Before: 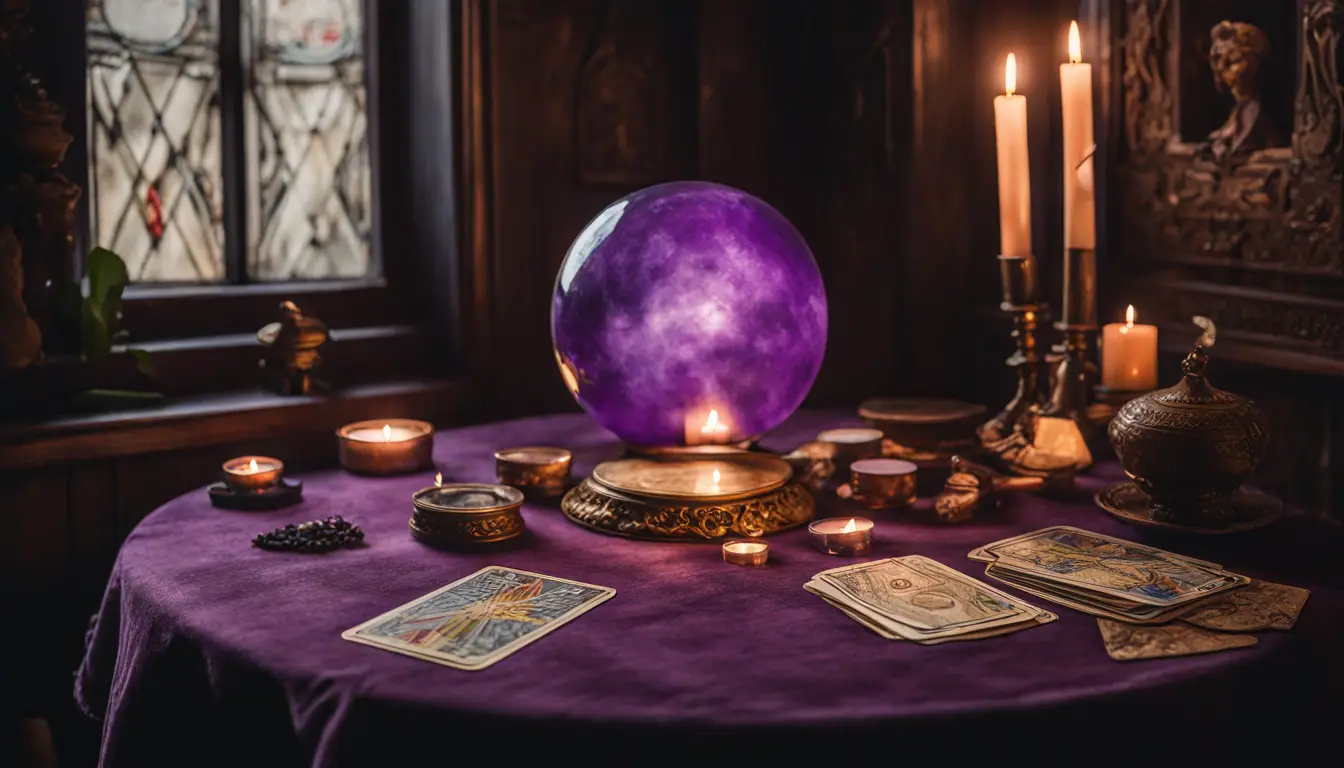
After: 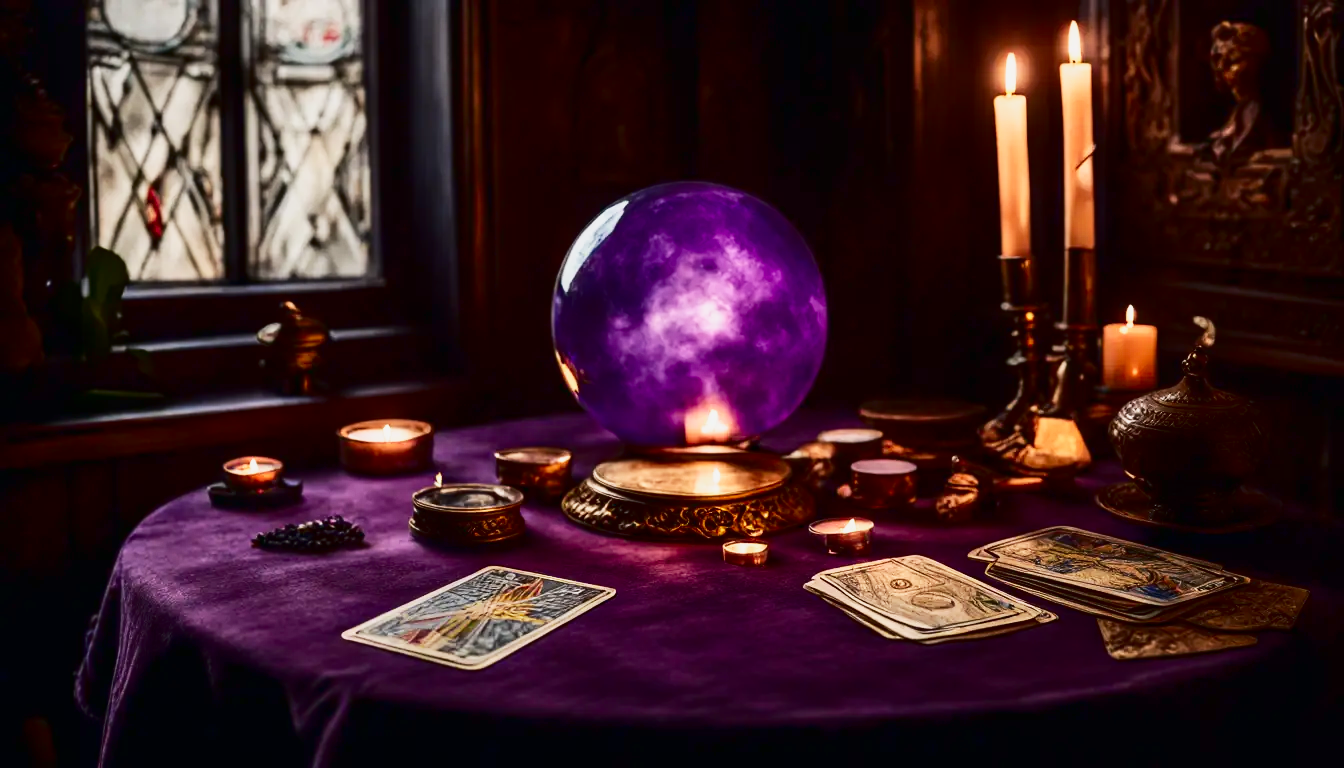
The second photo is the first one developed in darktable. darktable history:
contrast brightness saturation: contrast 0.24, brightness -0.24, saturation 0.14
base curve: curves: ch0 [(0, 0) (0.088, 0.125) (0.176, 0.251) (0.354, 0.501) (0.613, 0.749) (1, 0.877)], preserve colors none
